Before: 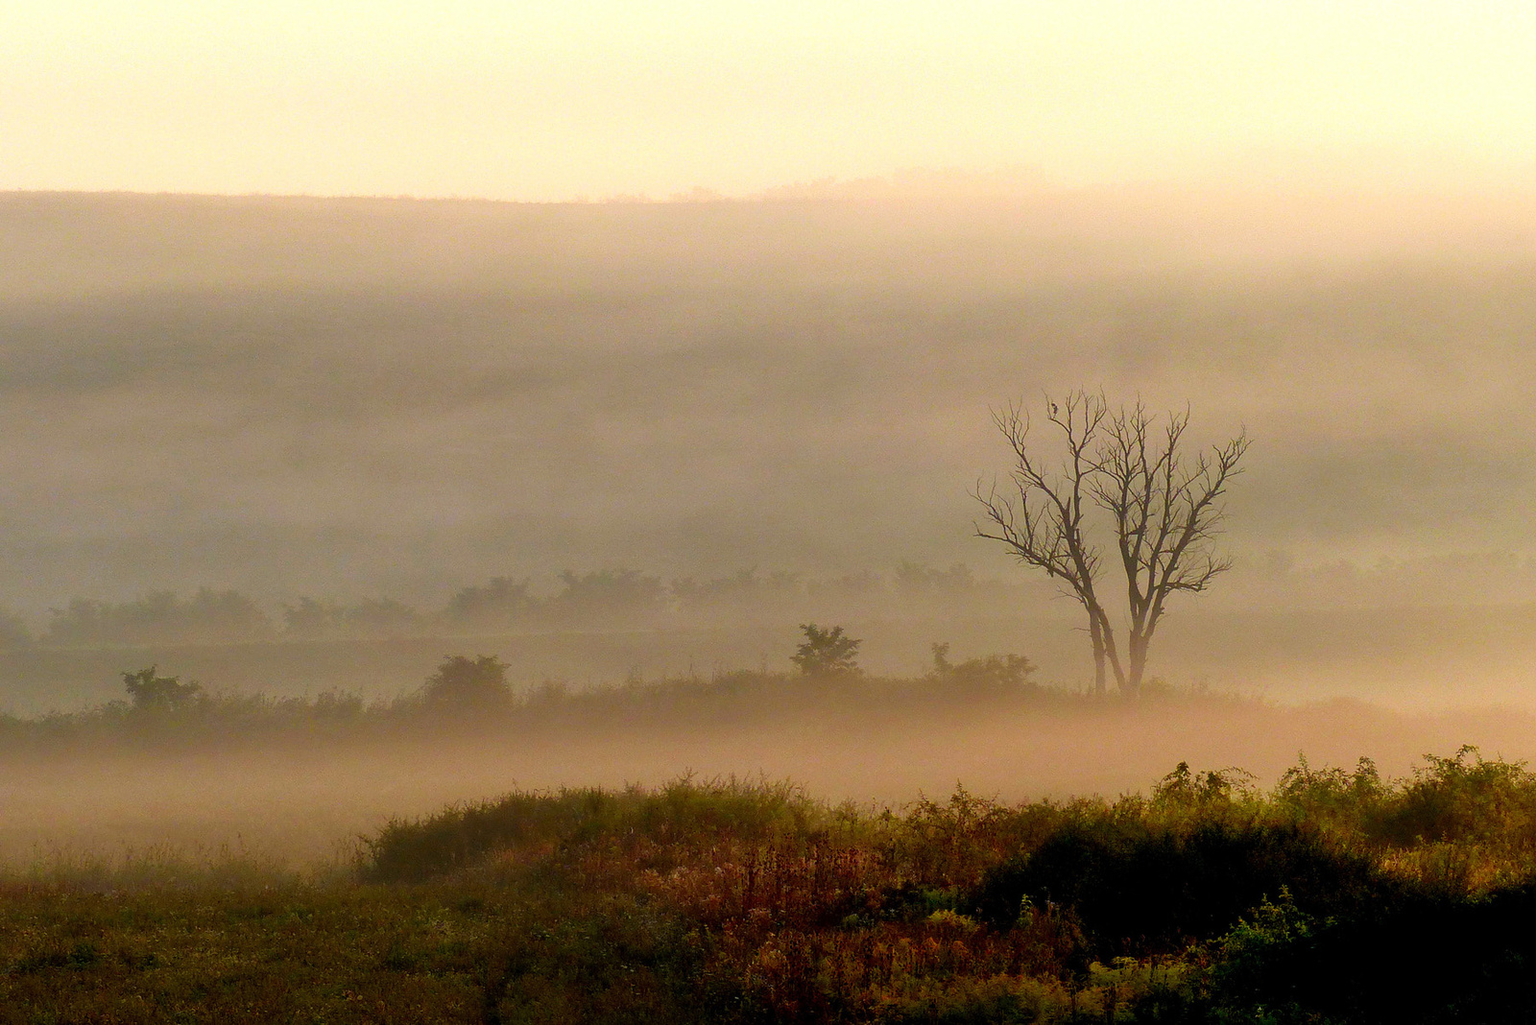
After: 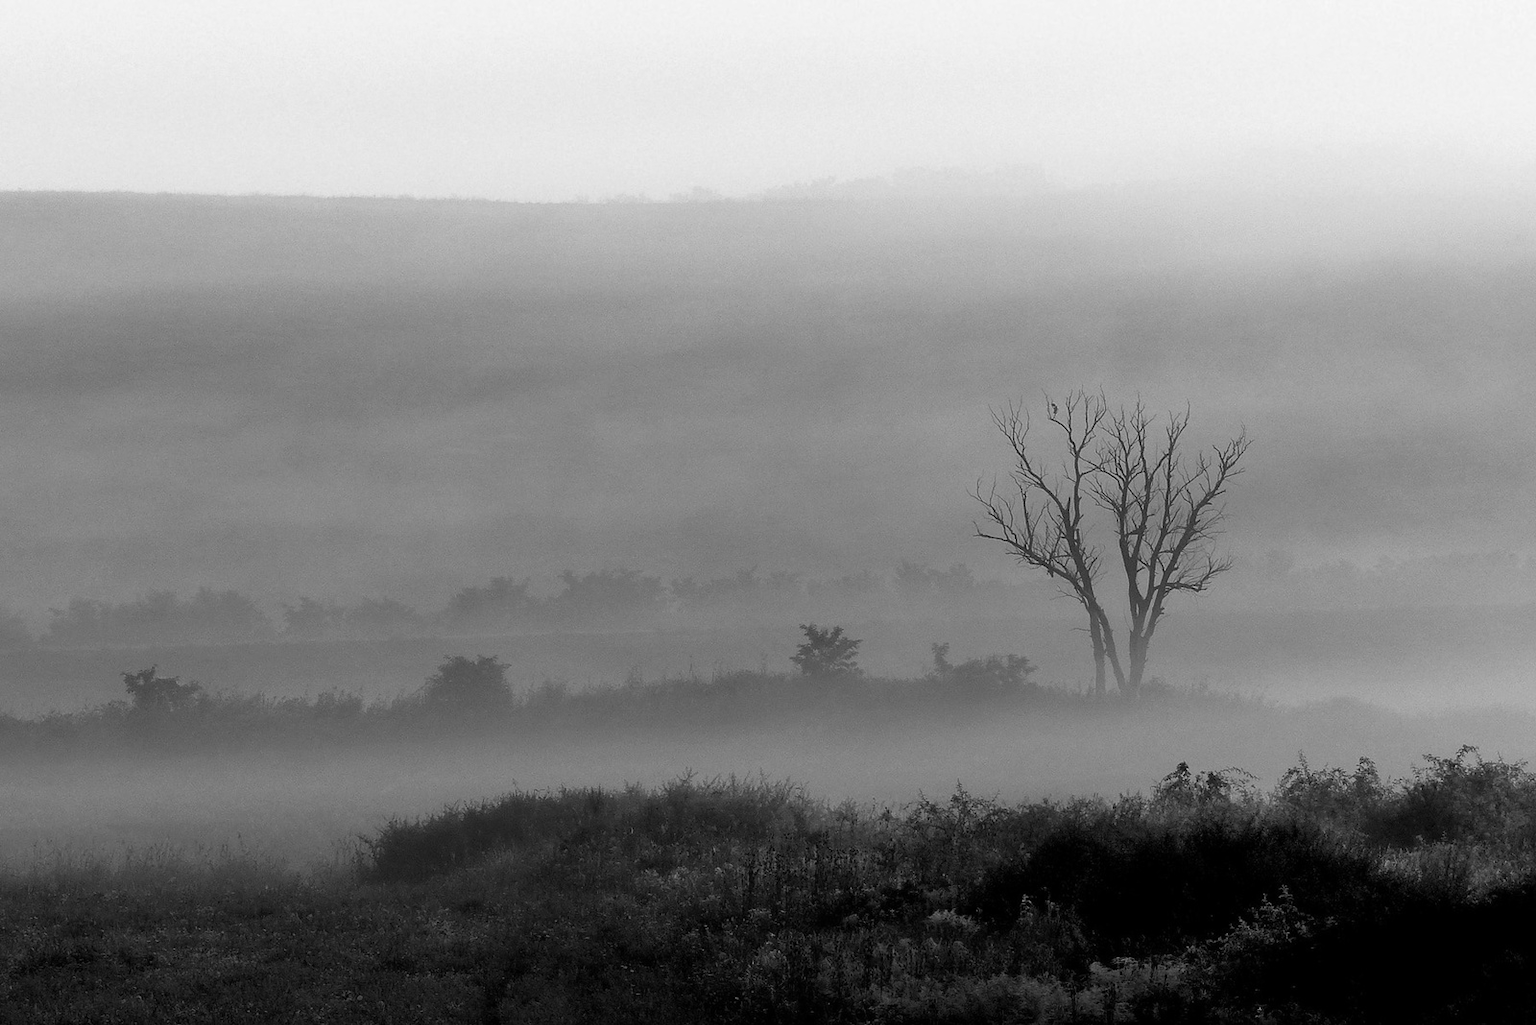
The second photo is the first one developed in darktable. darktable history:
color calibration: output gray [0.28, 0.41, 0.31, 0], illuminant as shot in camera, x 0.358, y 0.373, temperature 4628.91 K
